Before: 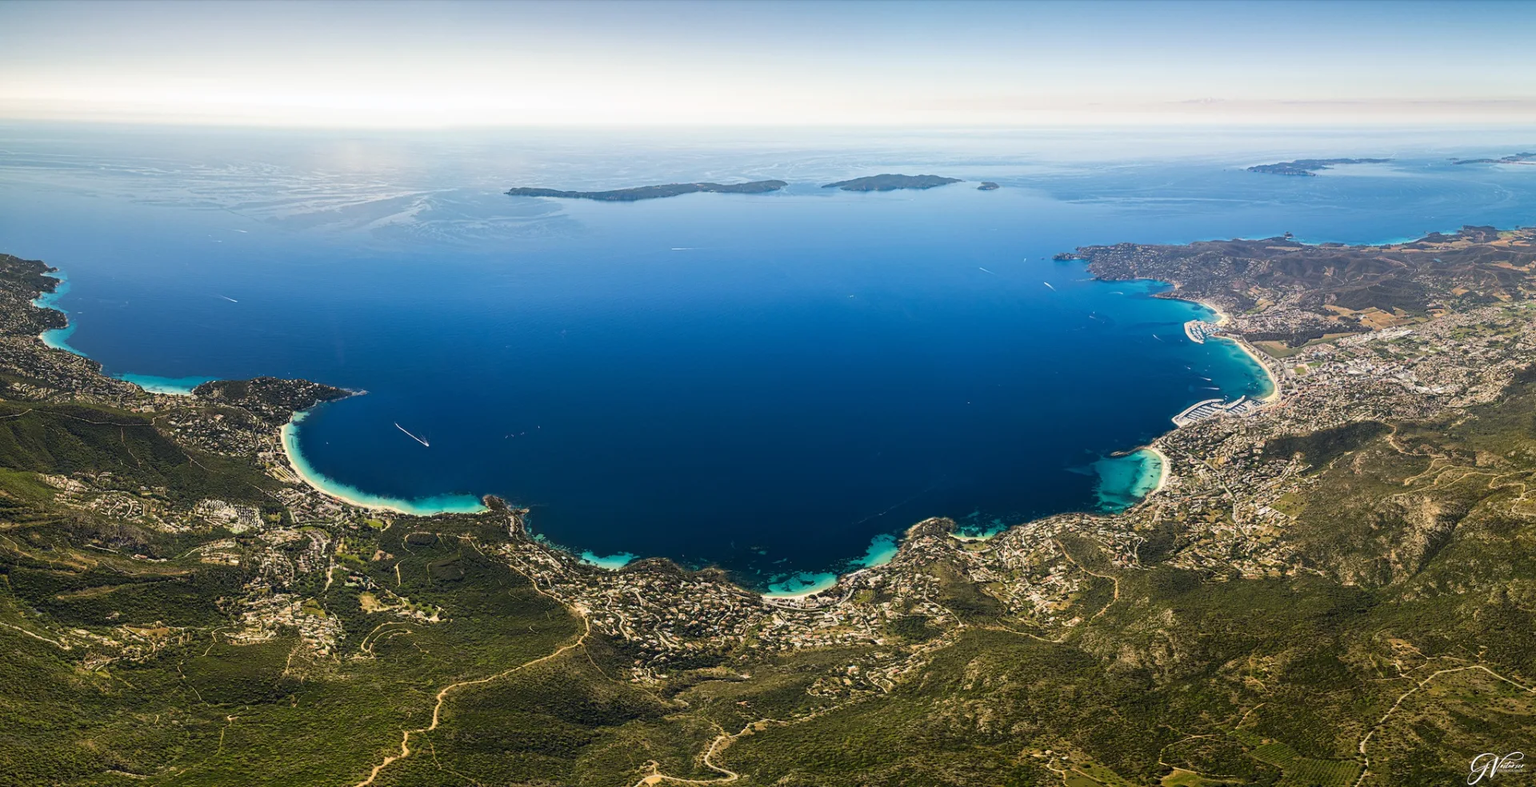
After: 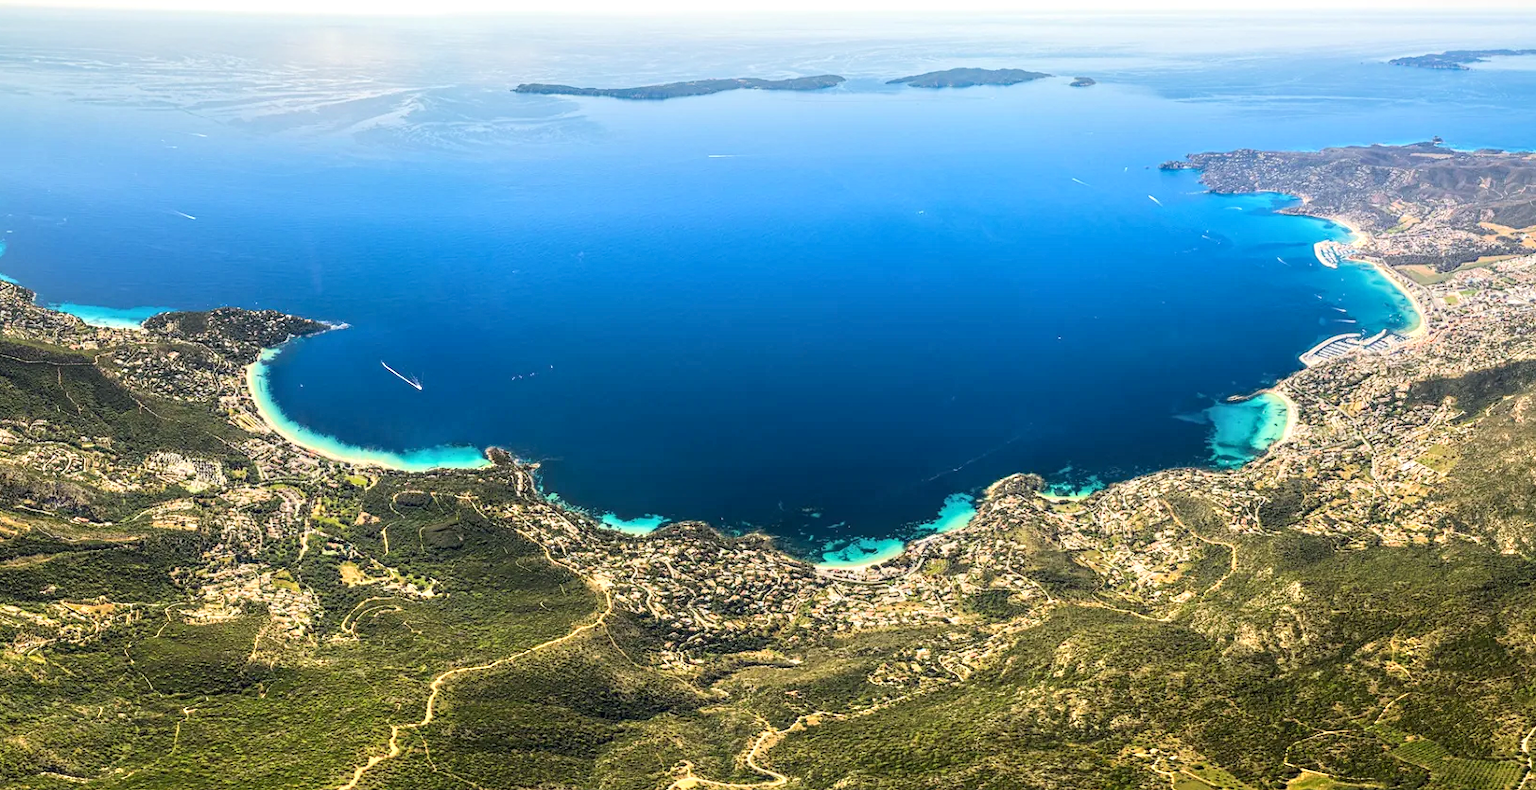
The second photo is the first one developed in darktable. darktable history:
crop and rotate: left 4.71%, top 14.984%, right 10.637%
local contrast: on, module defaults
tone equalizer: -7 EV 0.16 EV, -6 EV 0.606 EV, -5 EV 1.15 EV, -4 EV 1.3 EV, -3 EV 1.17 EV, -2 EV 0.6 EV, -1 EV 0.164 EV, edges refinement/feathering 500, mask exposure compensation -1.57 EV, preserve details guided filter
levels: black 3.79%
